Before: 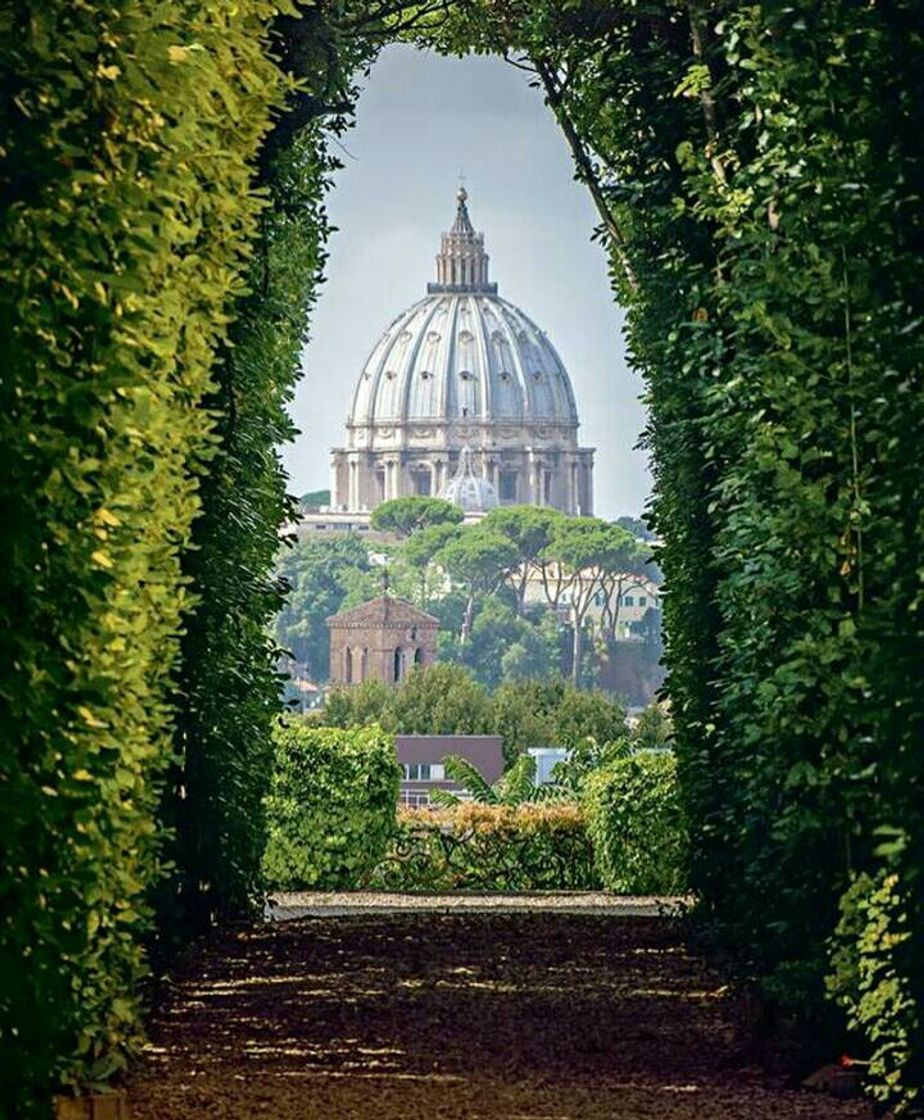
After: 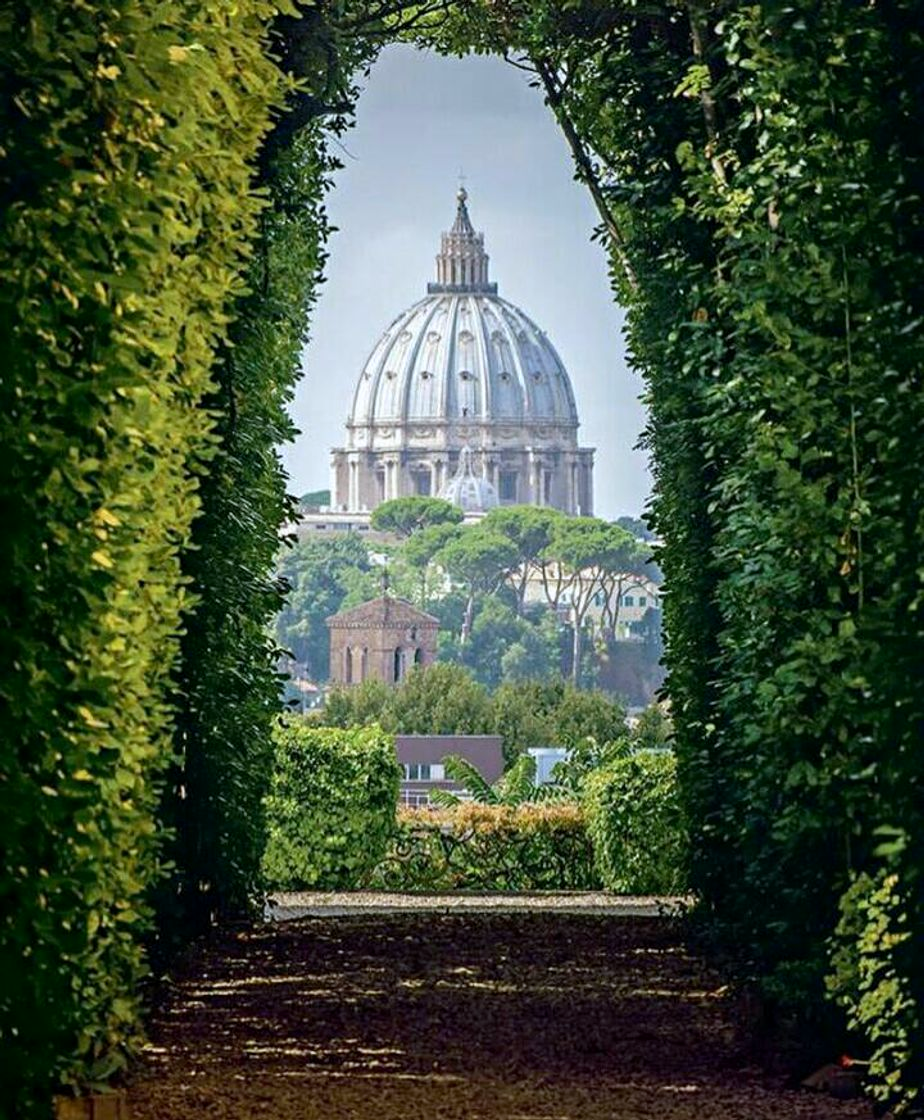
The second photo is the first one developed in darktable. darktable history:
white balance: red 0.983, blue 1.036
exposure: black level correction 0.001, compensate highlight preservation false
